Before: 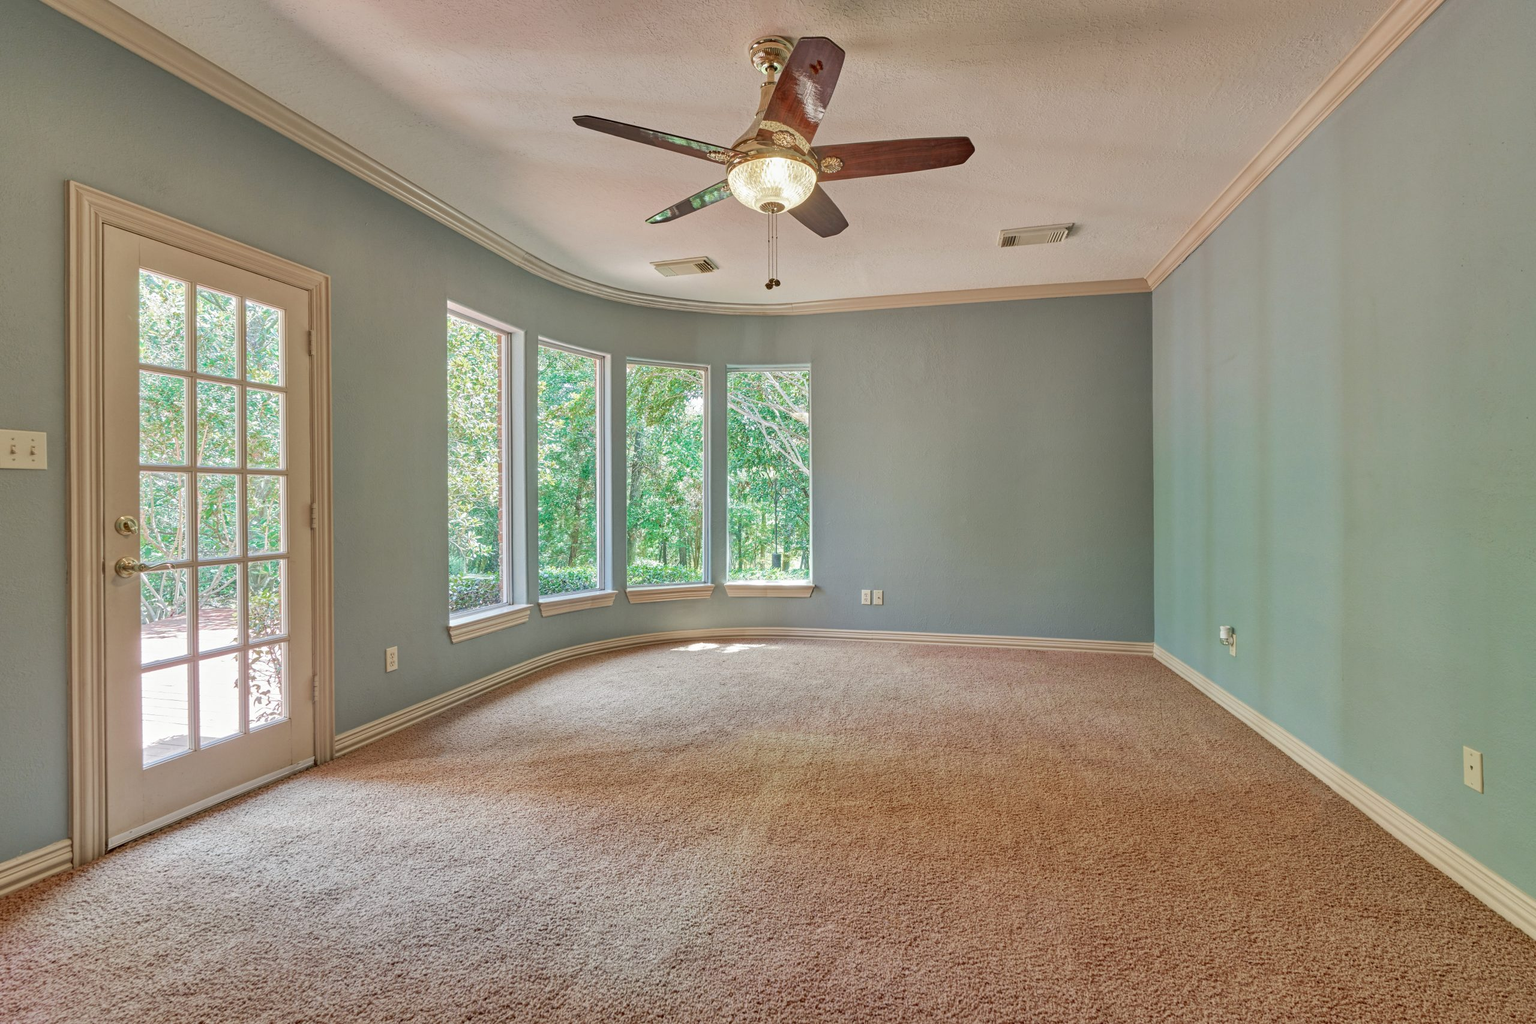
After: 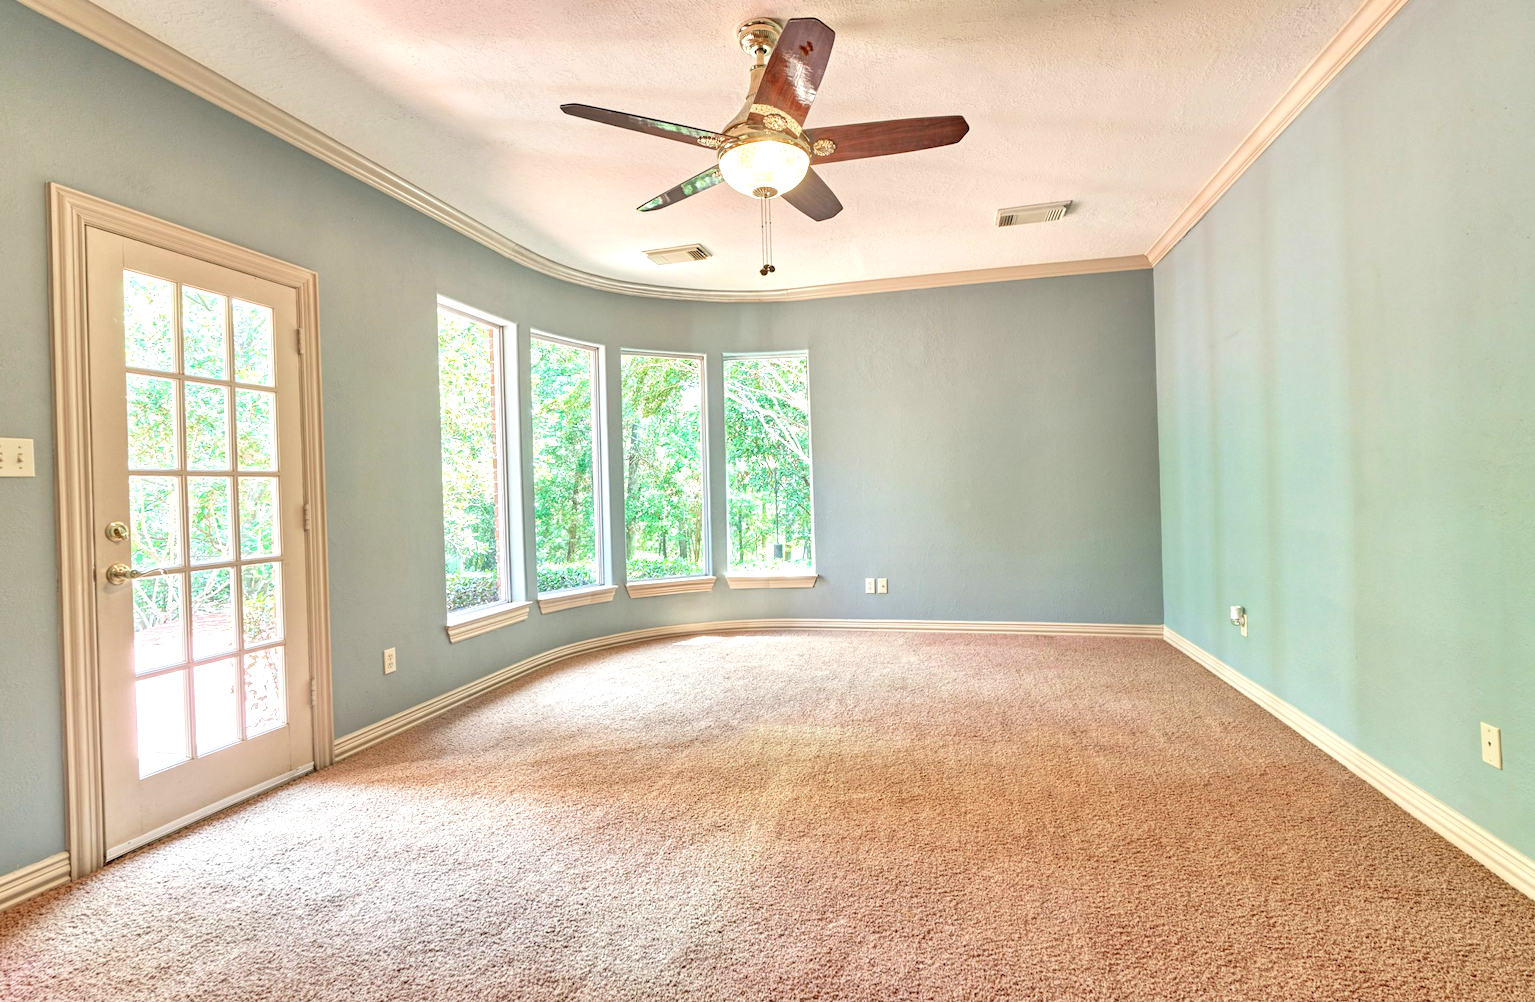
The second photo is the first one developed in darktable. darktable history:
exposure: exposure 1 EV, compensate highlight preservation false
rotate and perspective: rotation -1.42°, crop left 0.016, crop right 0.984, crop top 0.035, crop bottom 0.965
